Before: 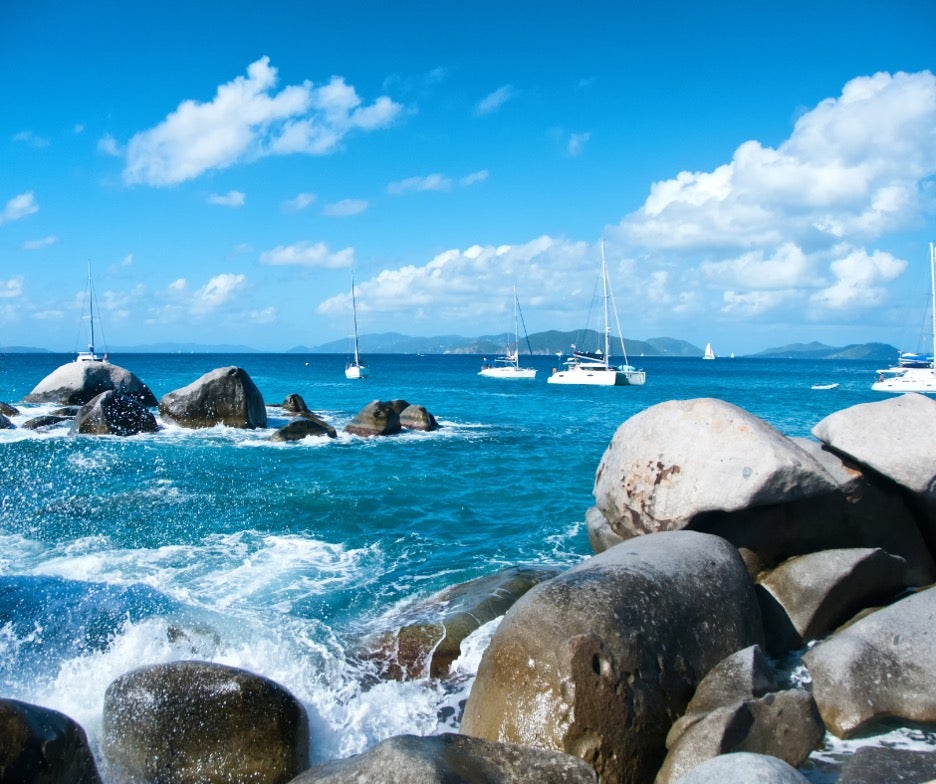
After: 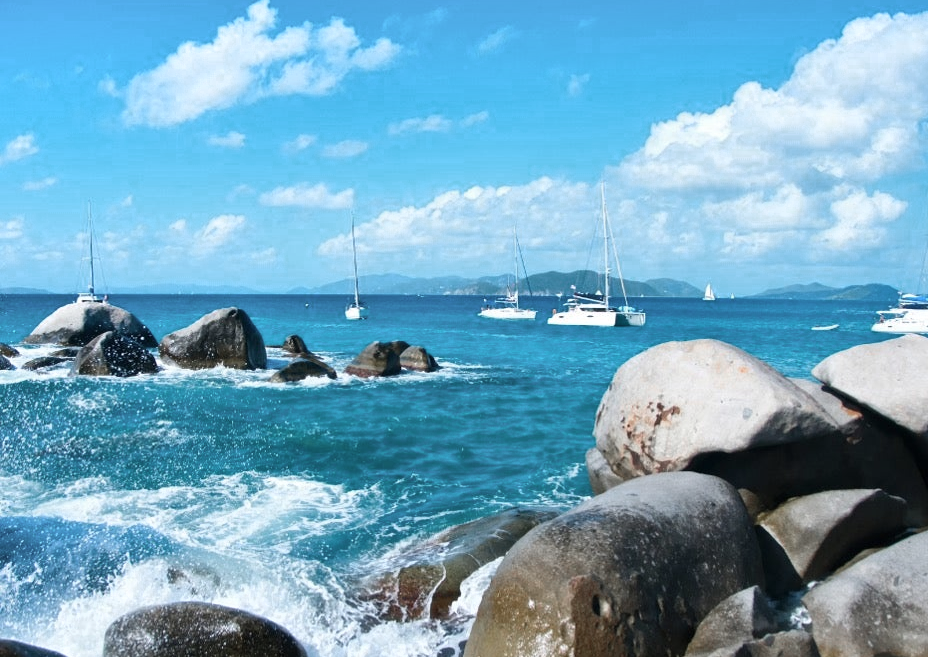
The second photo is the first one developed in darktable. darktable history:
color zones: curves: ch0 [(0, 0.466) (0.128, 0.466) (0.25, 0.5) (0.375, 0.456) (0.5, 0.5) (0.625, 0.5) (0.737, 0.652) (0.875, 0.5)]; ch1 [(0, 0.603) (0.125, 0.618) (0.261, 0.348) (0.372, 0.353) (0.497, 0.363) (0.611, 0.45) (0.731, 0.427) (0.875, 0.518) (0.998, 0.652)]; ch2 [(0, 0.559) (0.125, 0.451) (0.253, 0.564) (0.37, 0.578) (0.5, 0.466) (0.625, 0.471) (0.731, 0.471) (0.88, 0.485)]
shadows and highlights: shadows 60, soften with gaussian
crop: top 7.625%, bottom 8.027%
